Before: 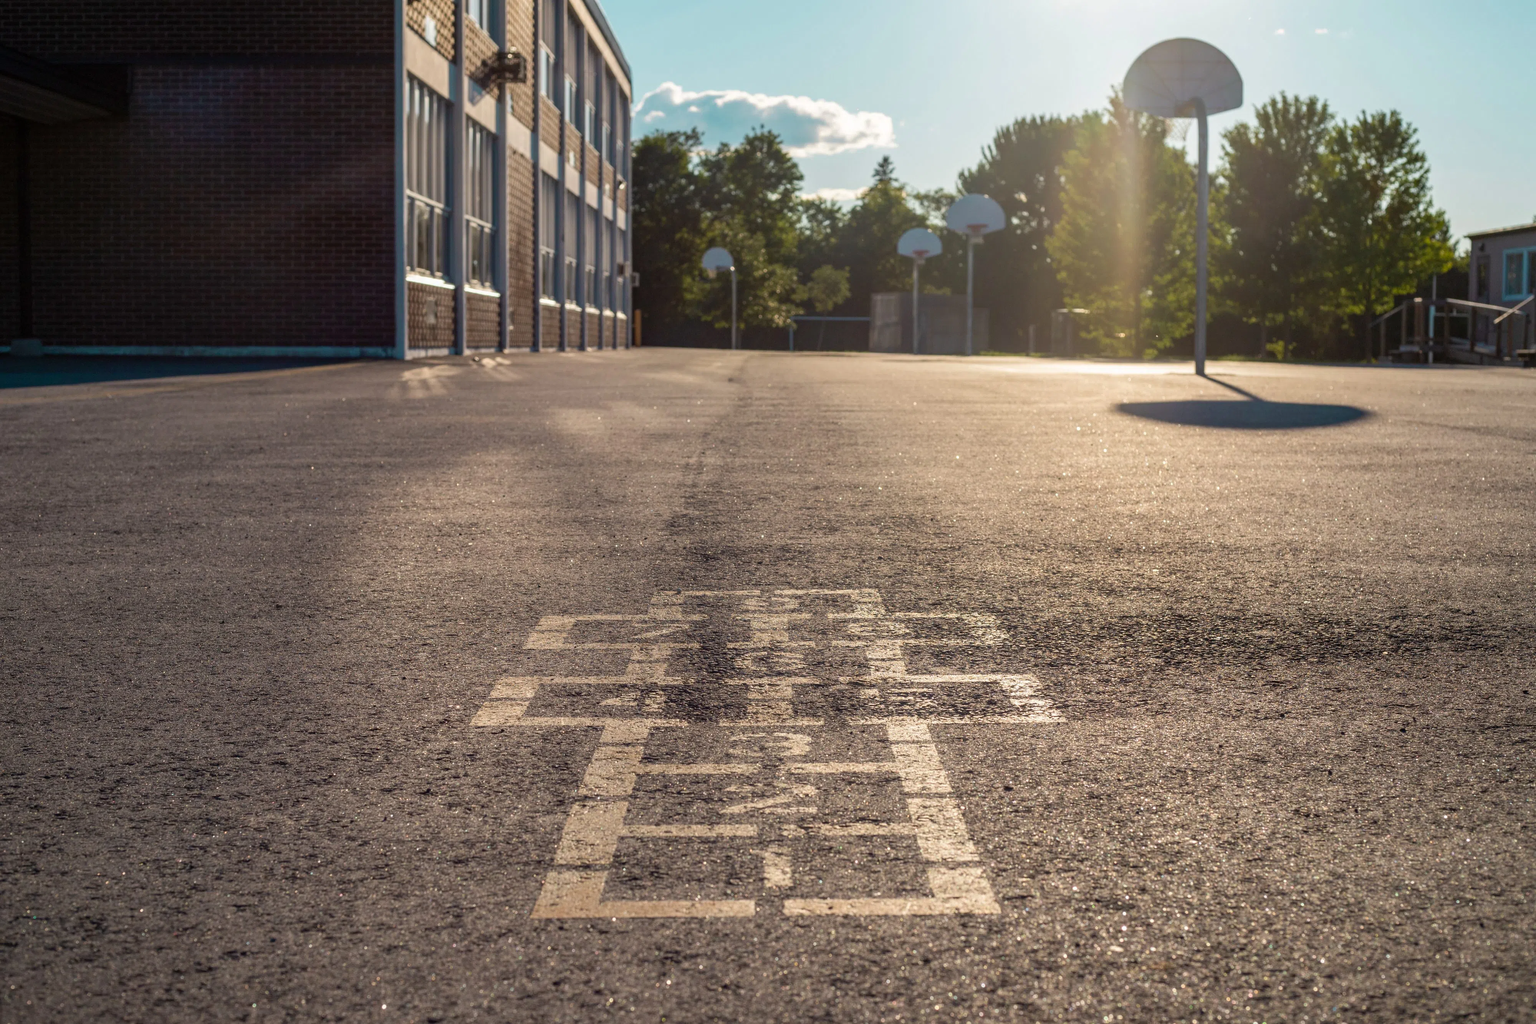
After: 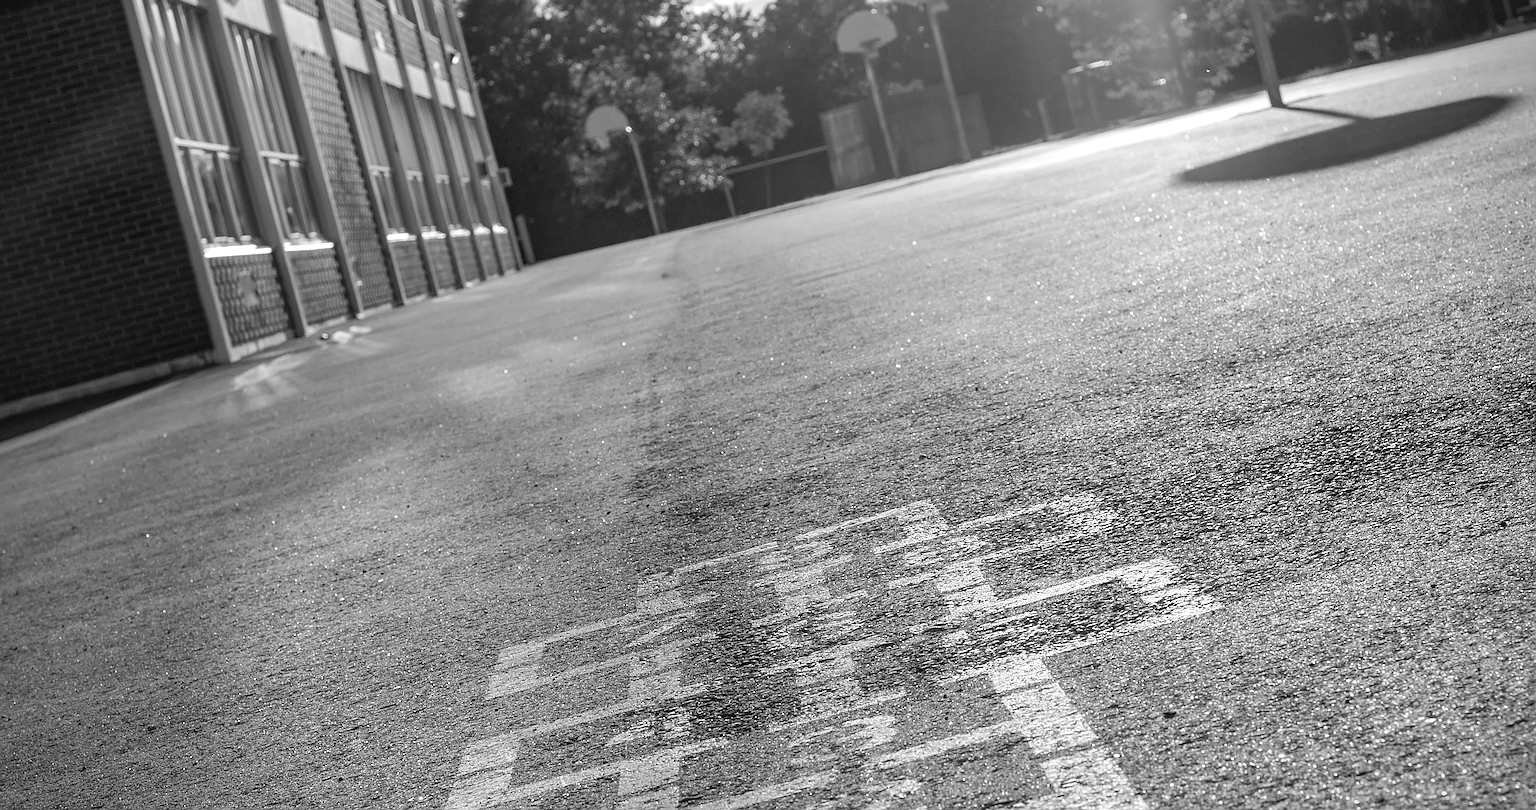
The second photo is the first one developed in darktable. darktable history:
crop: left 9.929%, top 3.475%, right 9.188%, bottom 9.529%
vignetting: fall-off start 91.19%
sharpen: radius 1.4, amount 1.25, threshold 0.7
color balance rgb: perceptual saturation grading › global saturation 25%, perceptual brilliance grading › mid-tones 10%, perceptual brilliance grading › shadows 15%, global vibrance 20%
rotate and perspective: rotation -14.8°, crop left 0.1, crop right 0.903, crop top 0.25, crop bottom 0.748
monochrome: size 1
color calibration: illuminant as shot in camera, x 0.358, y 0.373, temperature 4628.91 K
exposure: black level correction 0.001, exposure 0.191 EV, compensate highlight preservation false
